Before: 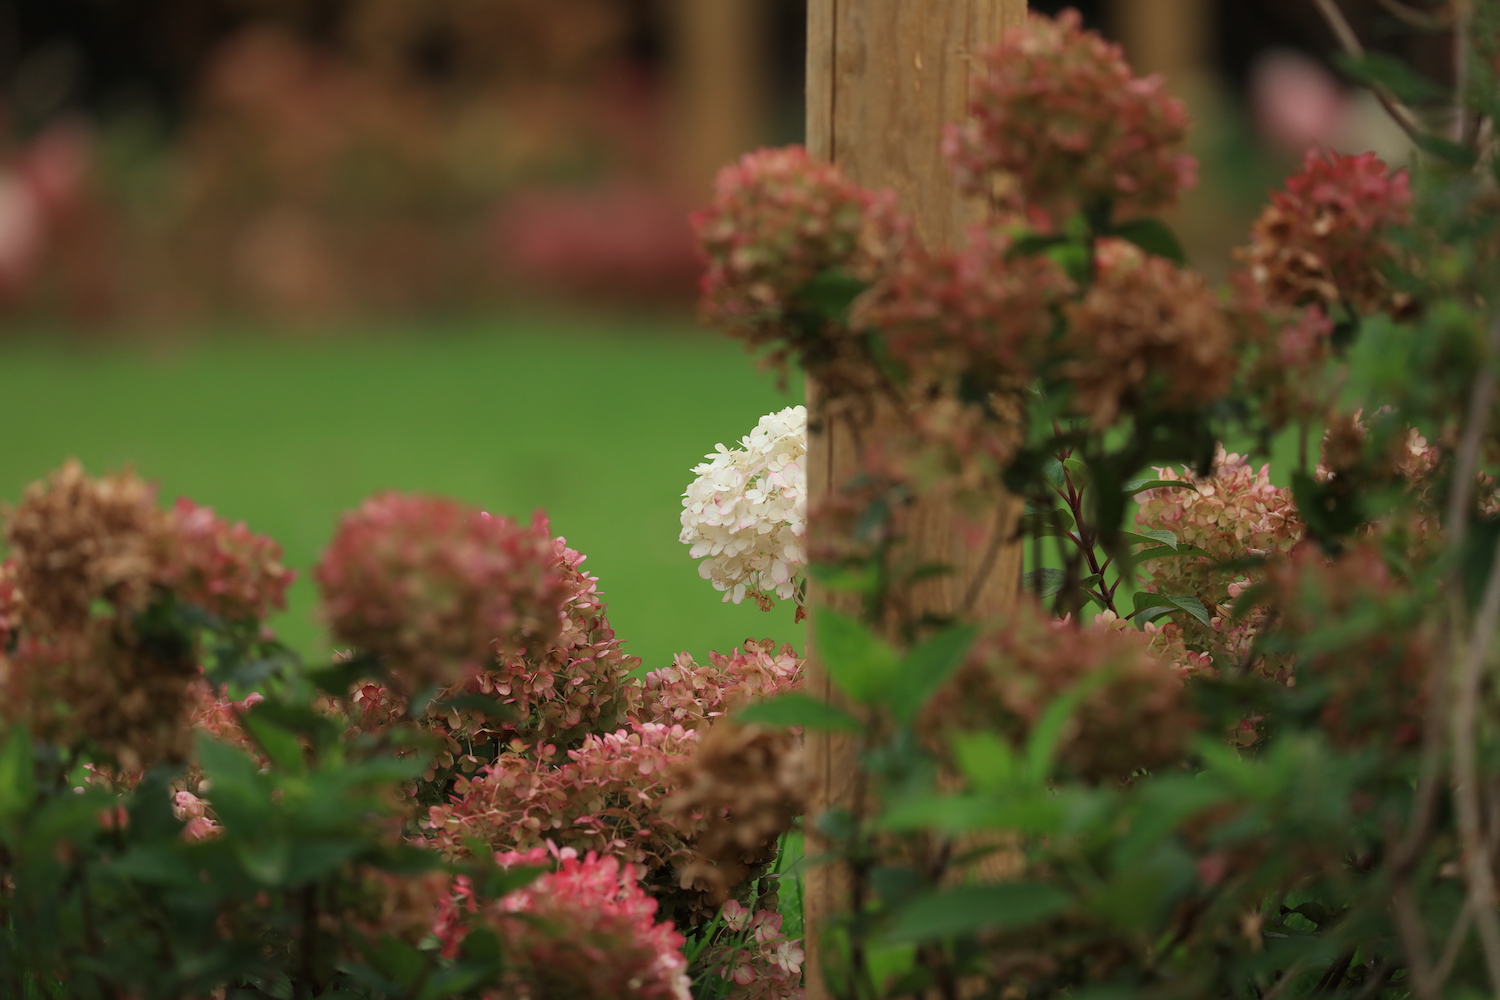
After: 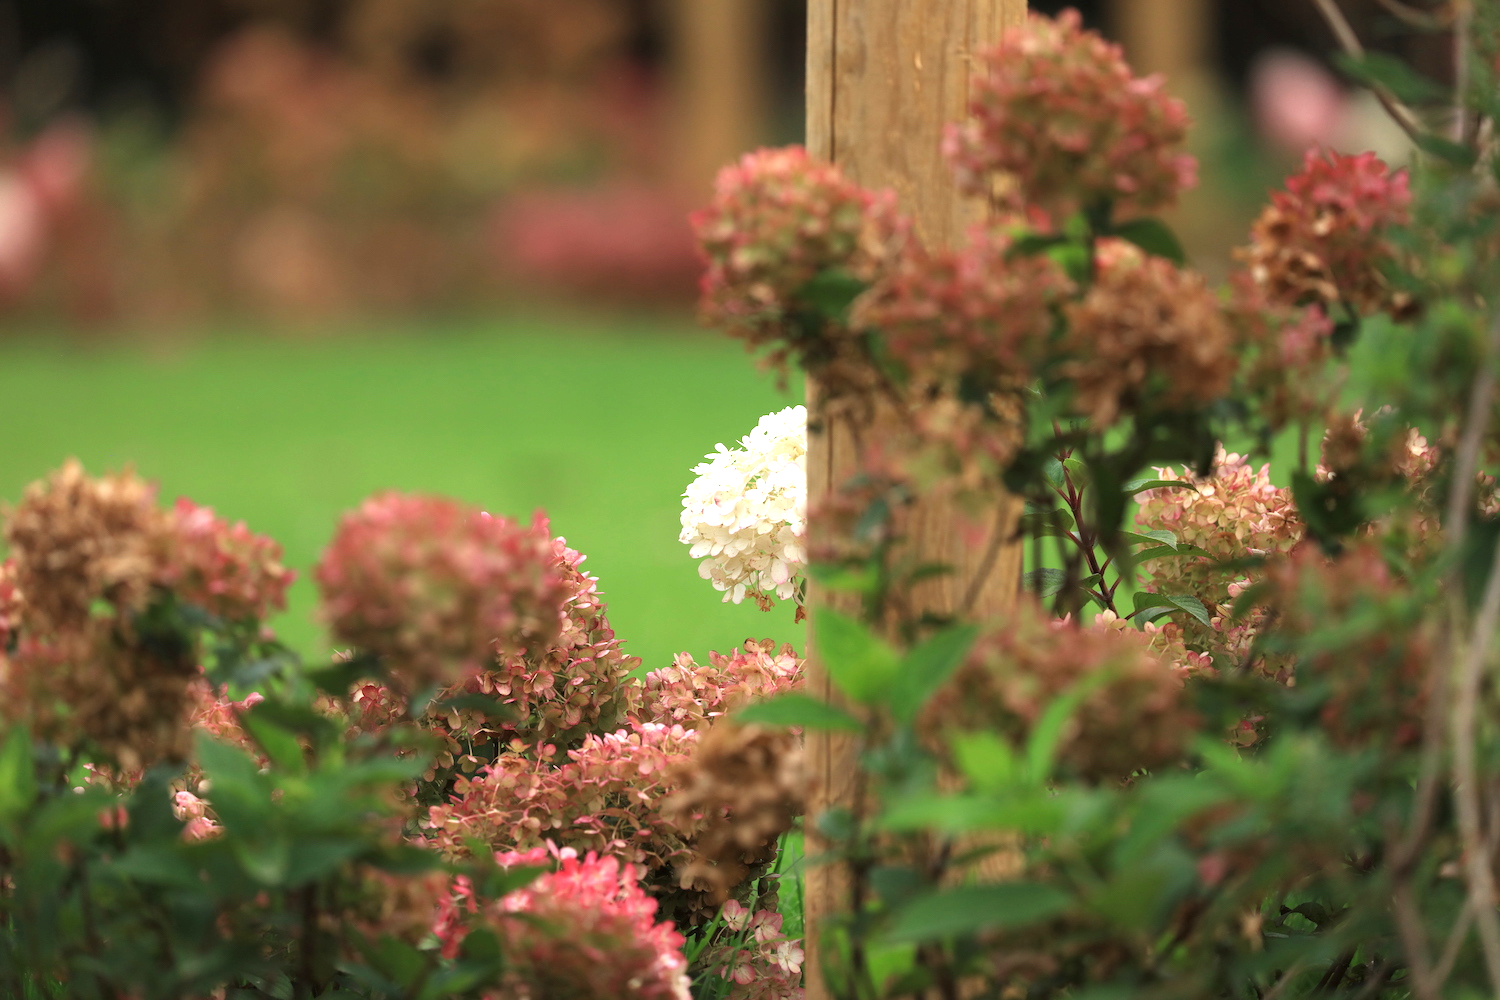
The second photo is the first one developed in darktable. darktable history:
levels: mode automatic, gray 50.8%
exposure: exposure 1.061 EV, compensate highlight preservation false
